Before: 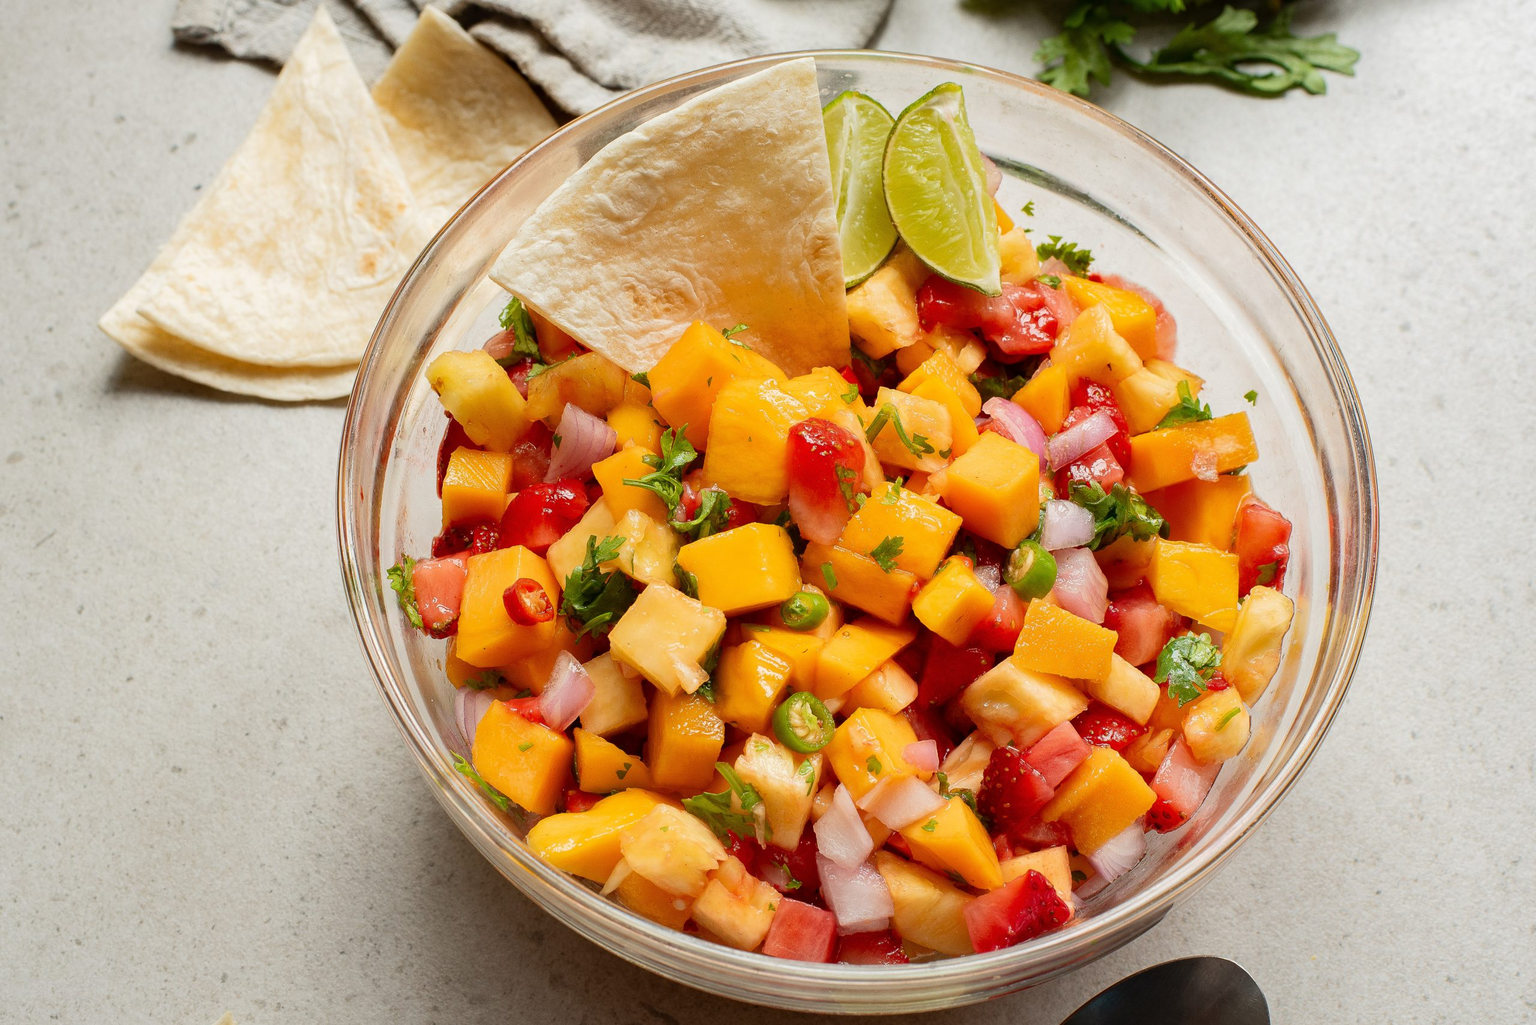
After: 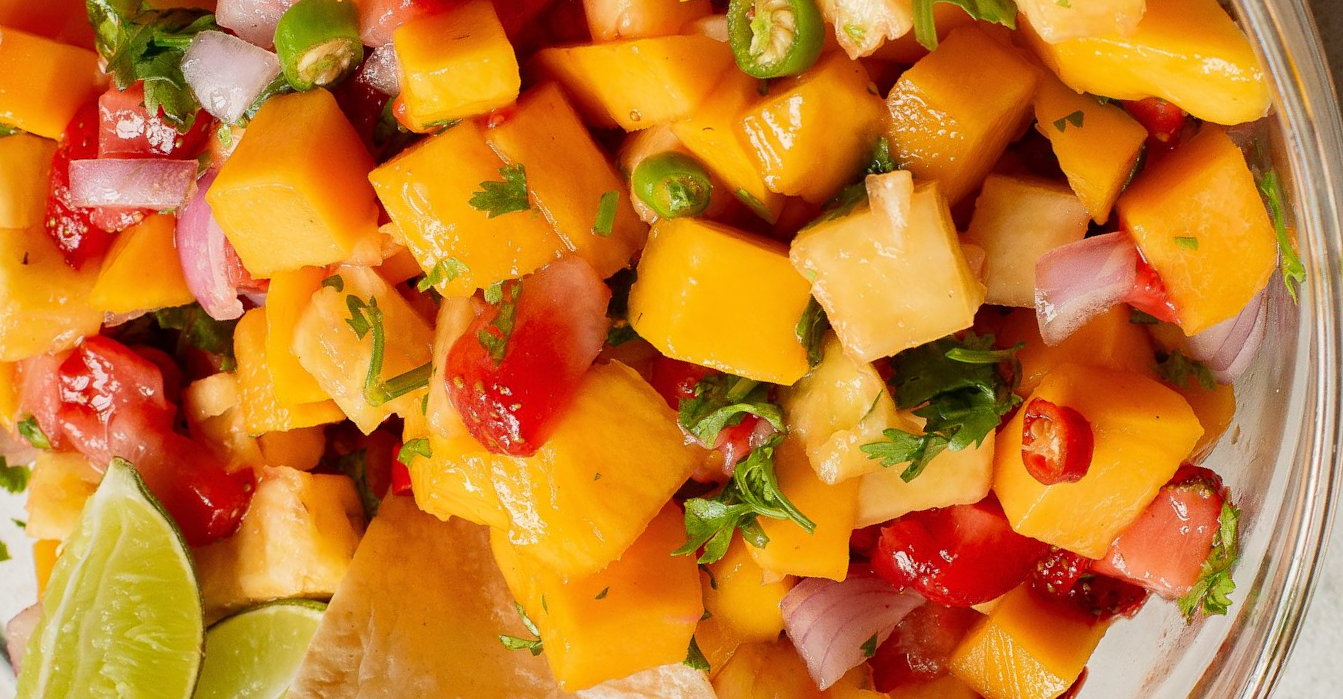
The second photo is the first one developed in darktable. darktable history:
crop and rotate: angle 147.76°, left 9.09%, top 15.621%, right 4.591%, bottom 17.101%
exposure: compensate highlight preservation false
